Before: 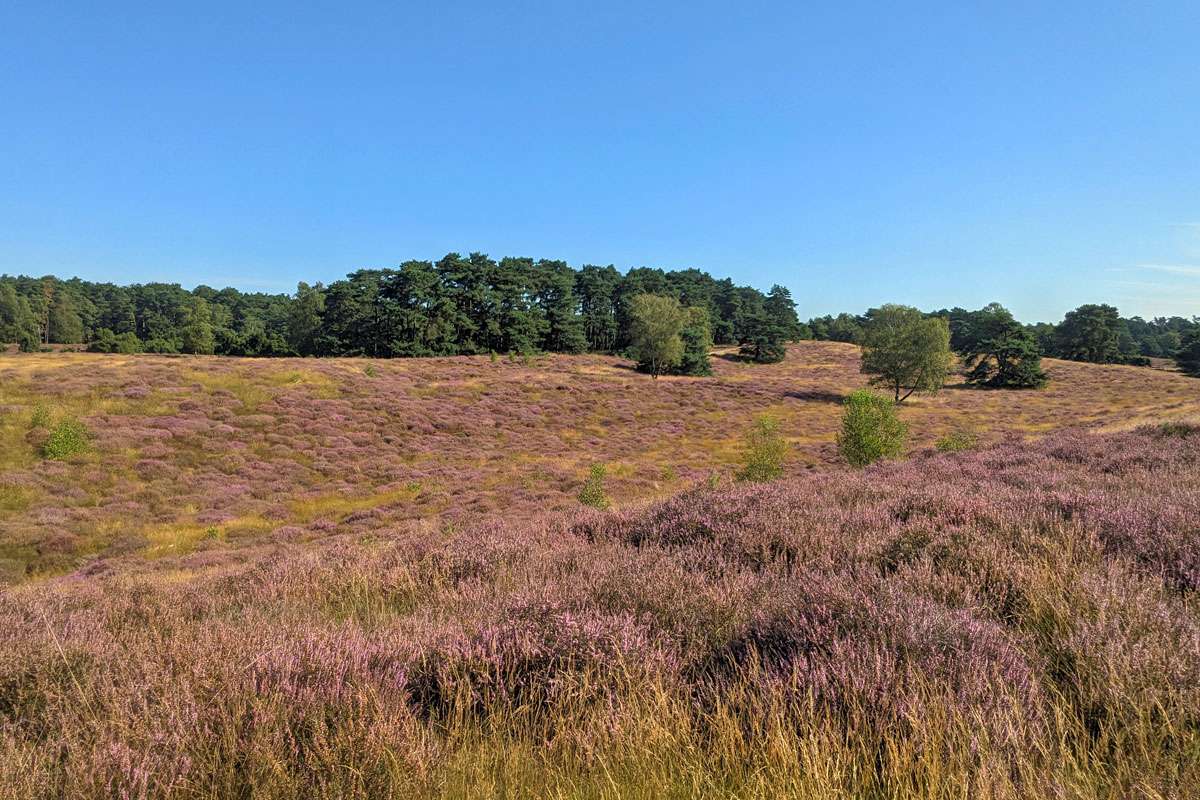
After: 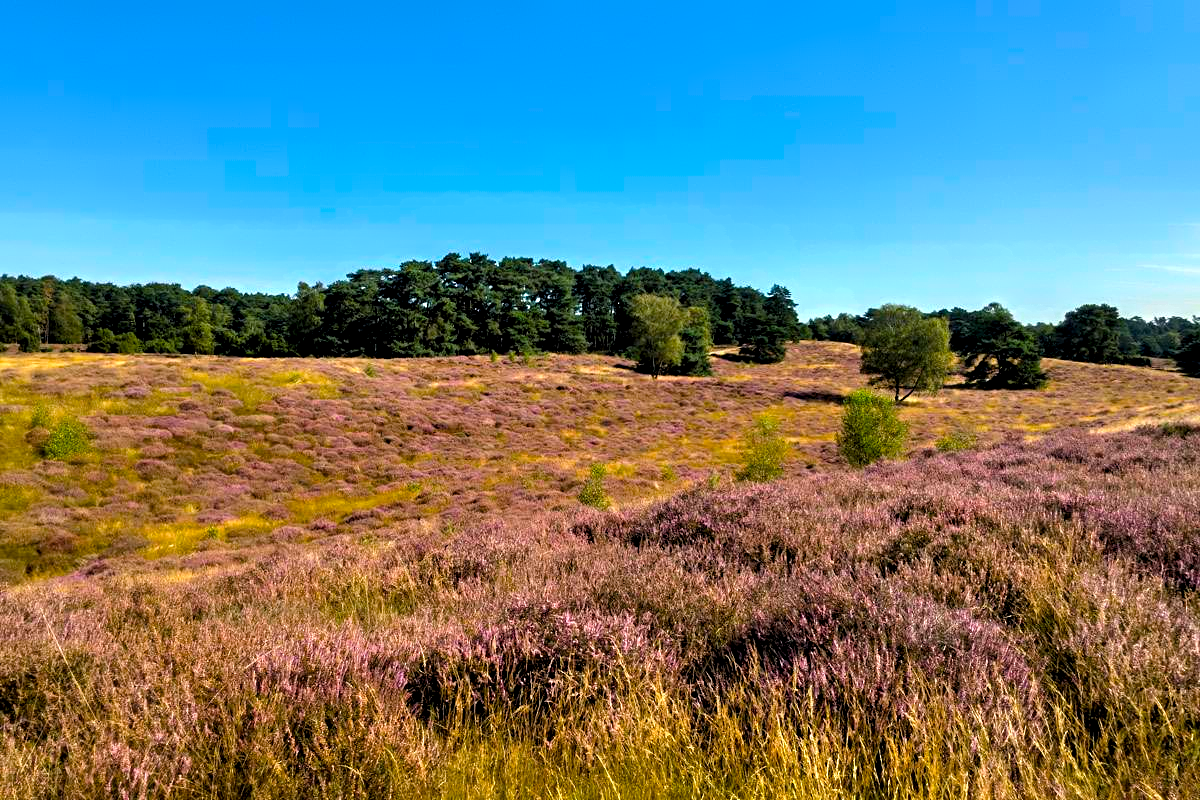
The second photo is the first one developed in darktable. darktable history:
color balance rgb: linear chroma grading › global chroma 15%, perceptual saturation grading › global saturation 30%
contrast equalizer: y [[0.783, 0.666, 0.575, 0.77, 0.556, 0.501], [0.5 ×6], [0.5 ×6], [0, 0.02, 0.272, 0.399, 0.062, 0], [0 ×6]]
